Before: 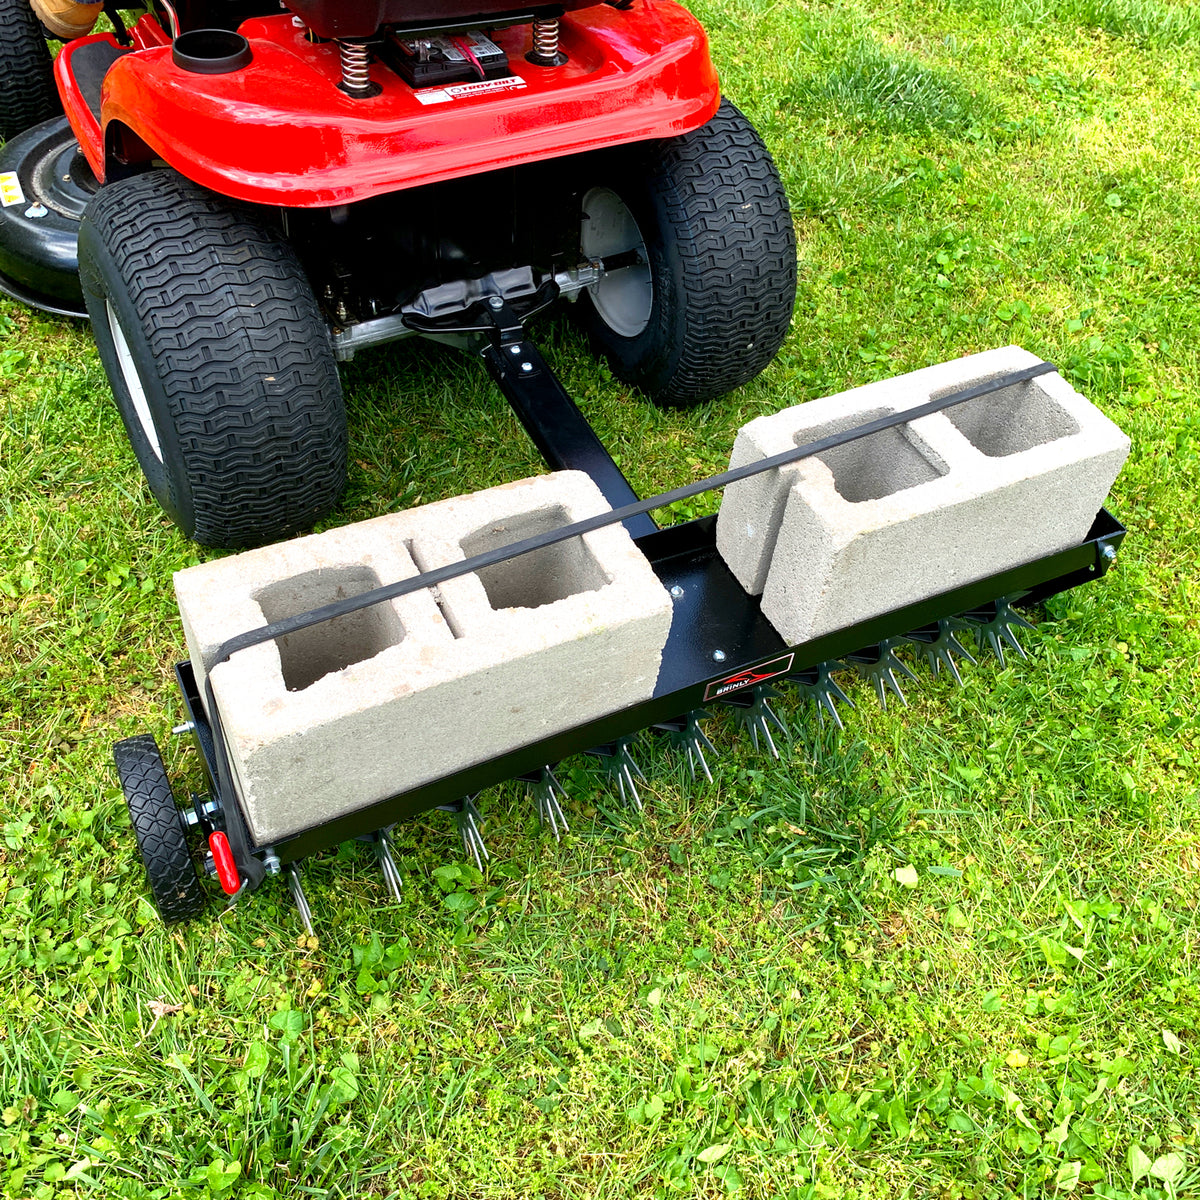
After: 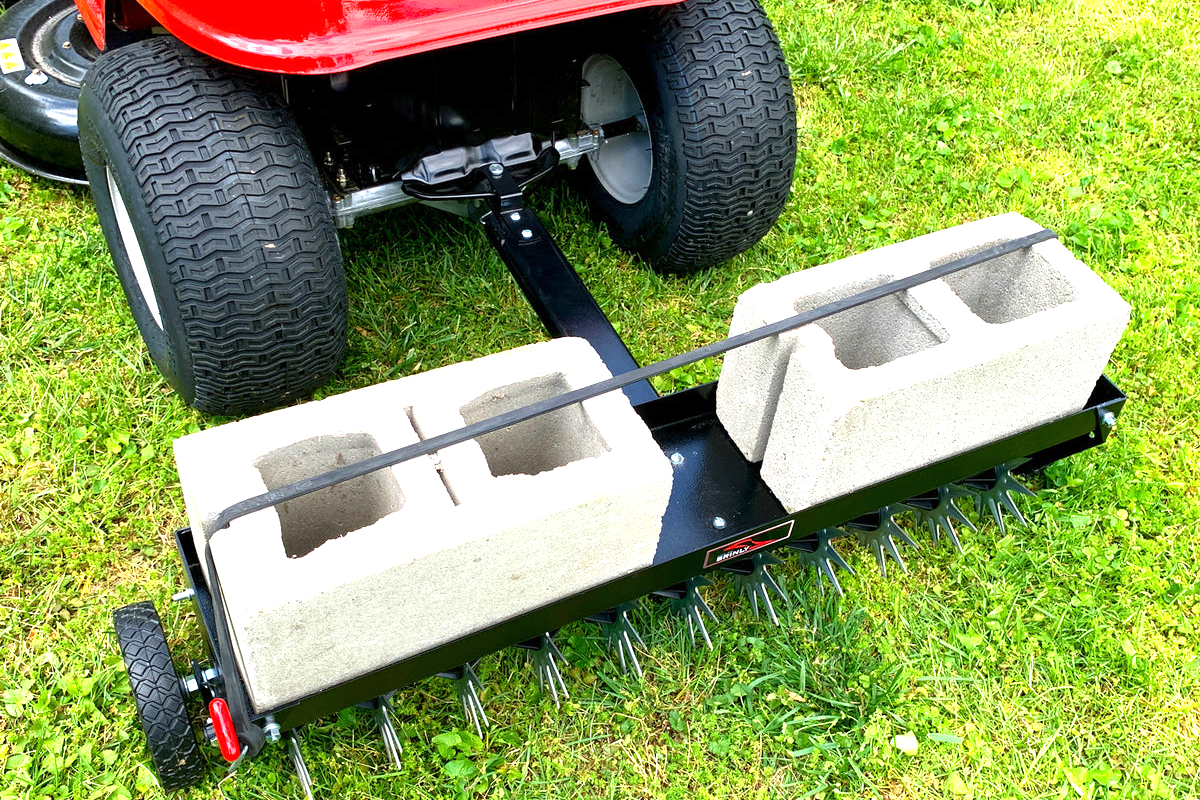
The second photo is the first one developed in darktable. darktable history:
exposure: exposure 0.7 EV, compensate highlight preservation false
crop: top 11.166%, bottom 22.168%
